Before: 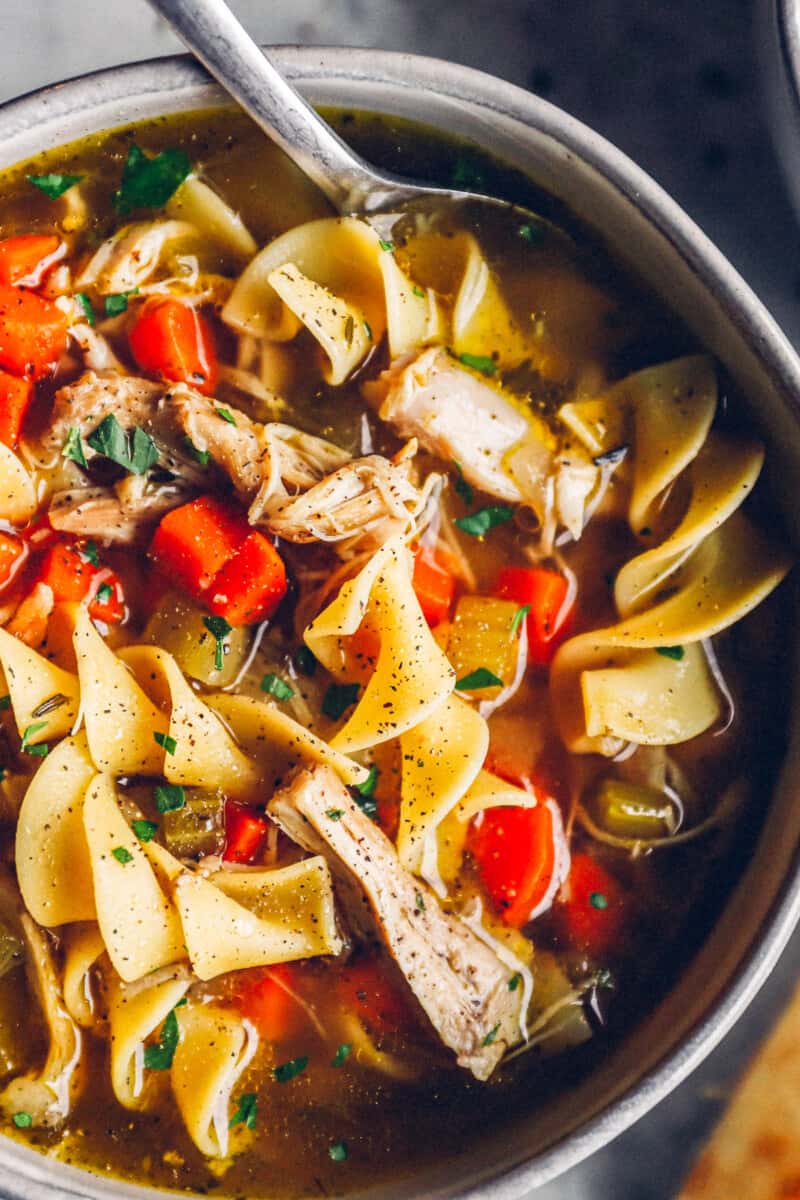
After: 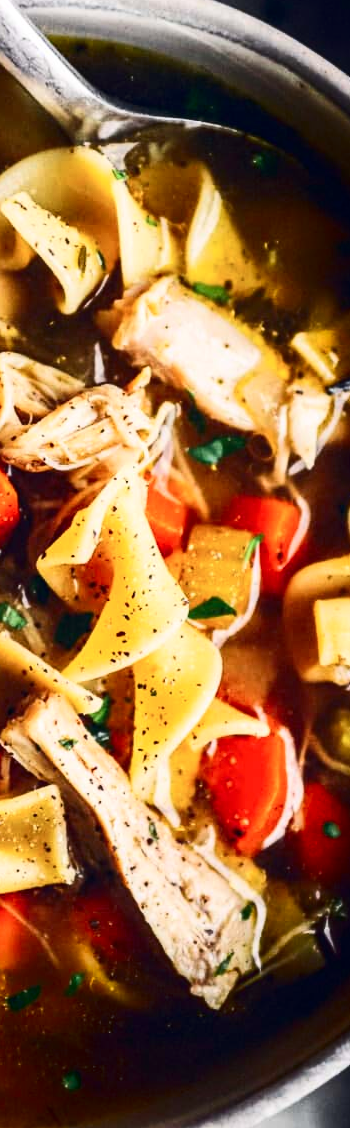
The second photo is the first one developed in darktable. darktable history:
contrast brightness saturation: contrast 0.291
crop: left 33.459%, top 5.995%, right 22.706%
shadows and highlights: shadows -88.78, highlights -36.19, soften with gaussian
